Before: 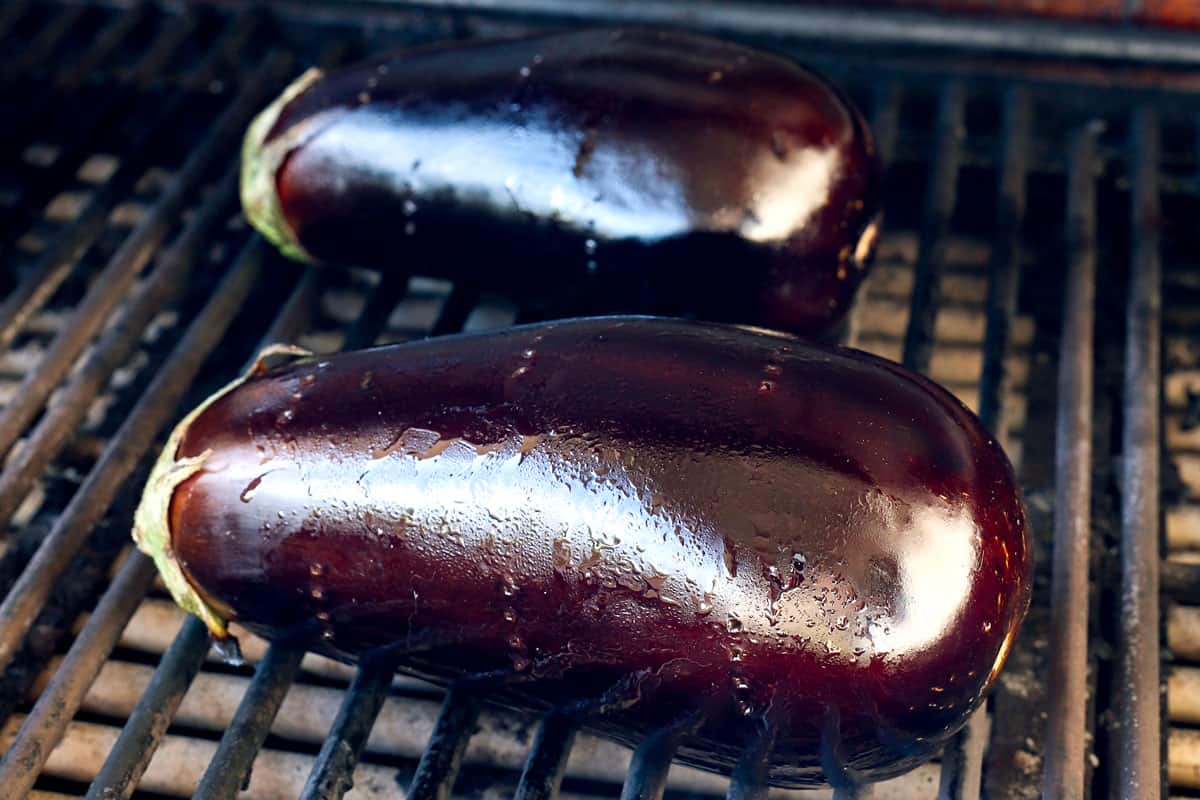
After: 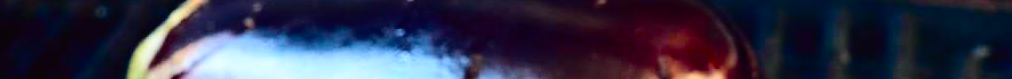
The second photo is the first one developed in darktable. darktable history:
crop and rotate: left 9.644%, top 9.491%, right 6.021%, bottom 80.509%
tone curve: curves: ch0 [(0, 0.014) (0.12, 0.096) (0.386, 0.49) (0.54, 0.684) (0.751, 0.855) (0.89, 0.943) (0.998, 0.989)]; ch1 [(0, 0) (0.133, 0.099) (0.437, 0.41) (0.5, 0.5) (0.517, 0.536) (0.548, 0.575) (0.582, 0.639) (0.627, 0.692) (0.836, 0.868) (1, 1)]; ch2 [(0, 0) (0.374, 0.341) (0.456, 0.443) (0.478, 0.49) (0.501, 0.5) (0.528, 0.538) (0.55, 0.6) (0.572, 0.633) (0.702, 0.775) (1, 1)], color space Lab, independent channels, preserve colors none
